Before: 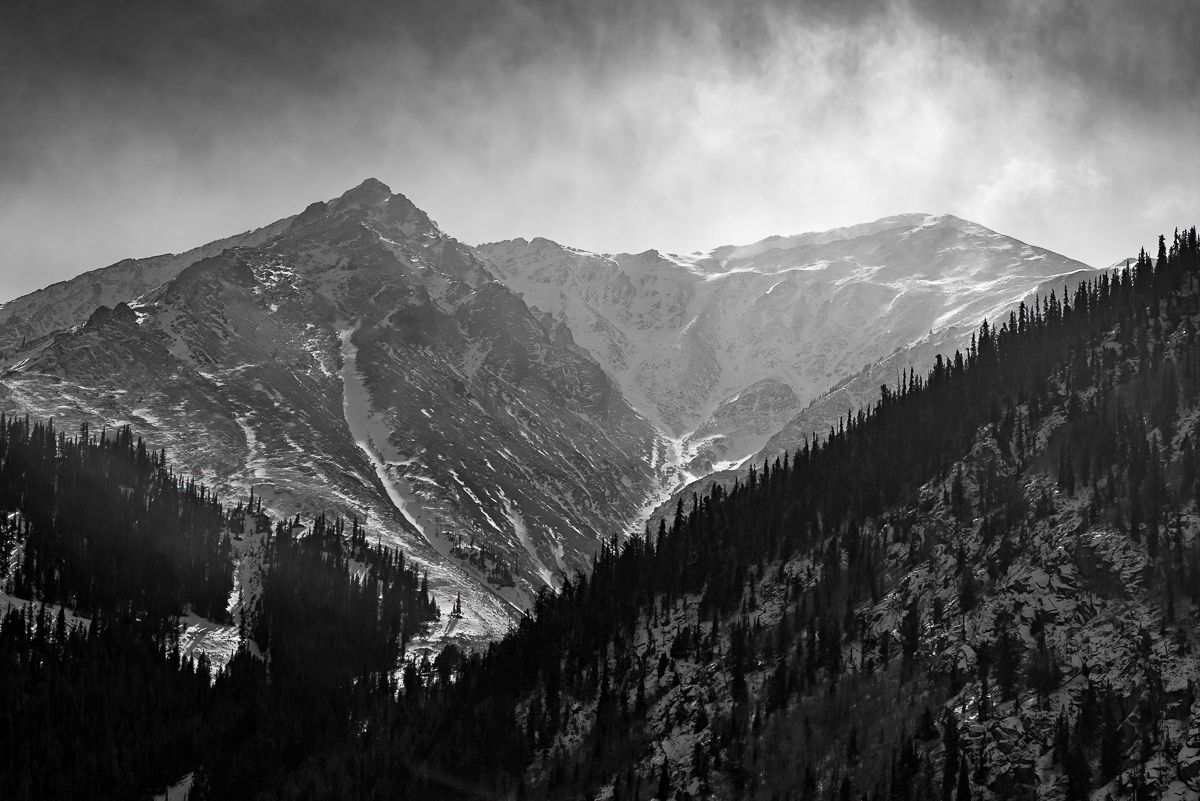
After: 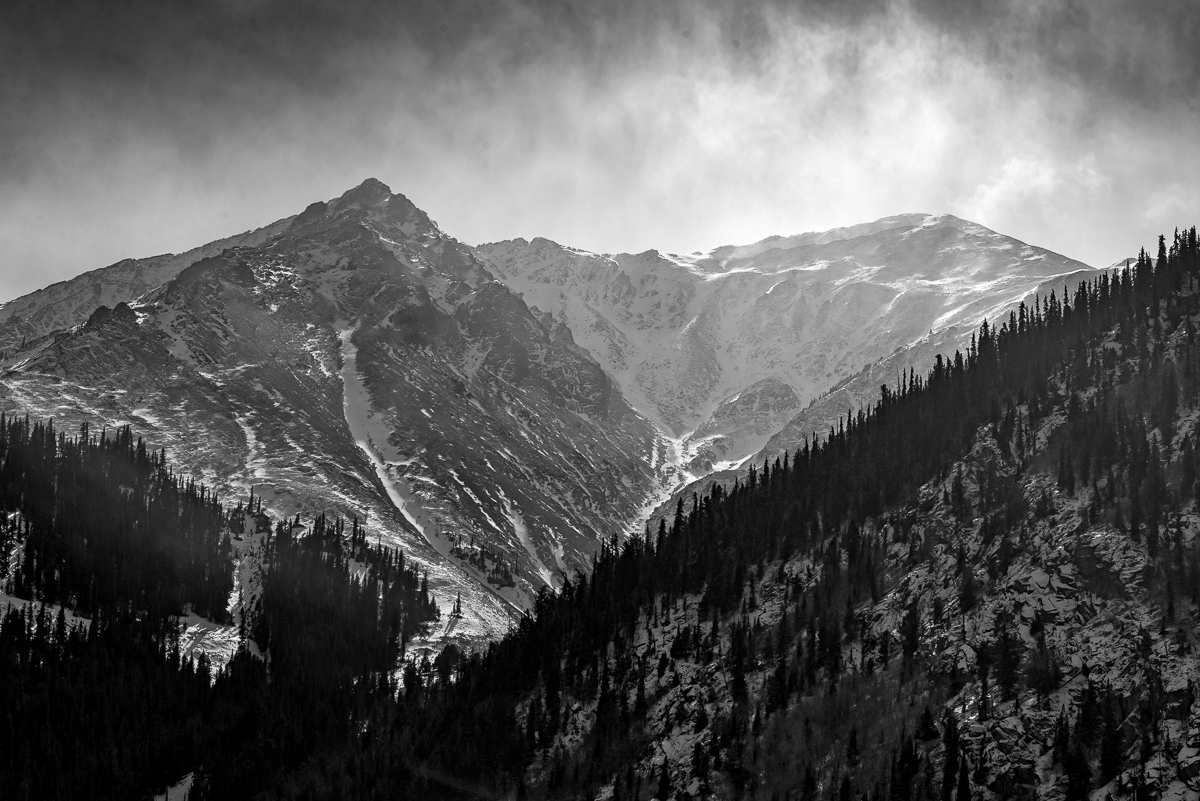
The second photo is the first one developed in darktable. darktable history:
color zones: curves: ch0 [(0, 0.466) (0.128, 0.466) (0.25, 0.5) (0.375, 0.456) (0.5, 0.5) (0.625, 0.5) (0.737, 0.652) (0.875, 0.5)]; ch1 [(0, 0.603) (0.125, 0.618) (0.261, 0.348) (0.372, 0.353) (0.497, 0.363) (0.611, 0.45) (0.731, 0.427) (0.875, 0.518) (0.998, 0.652)]; ch2 [(0, 0.559) (0.125, 0.451) (0.253, 0.564) (0.37, 0.578) (0.5, 0.466) (0.625, 0.471) (0.731, 0.471) (0.88, 0.485)]
local contrast: on, module defaults
